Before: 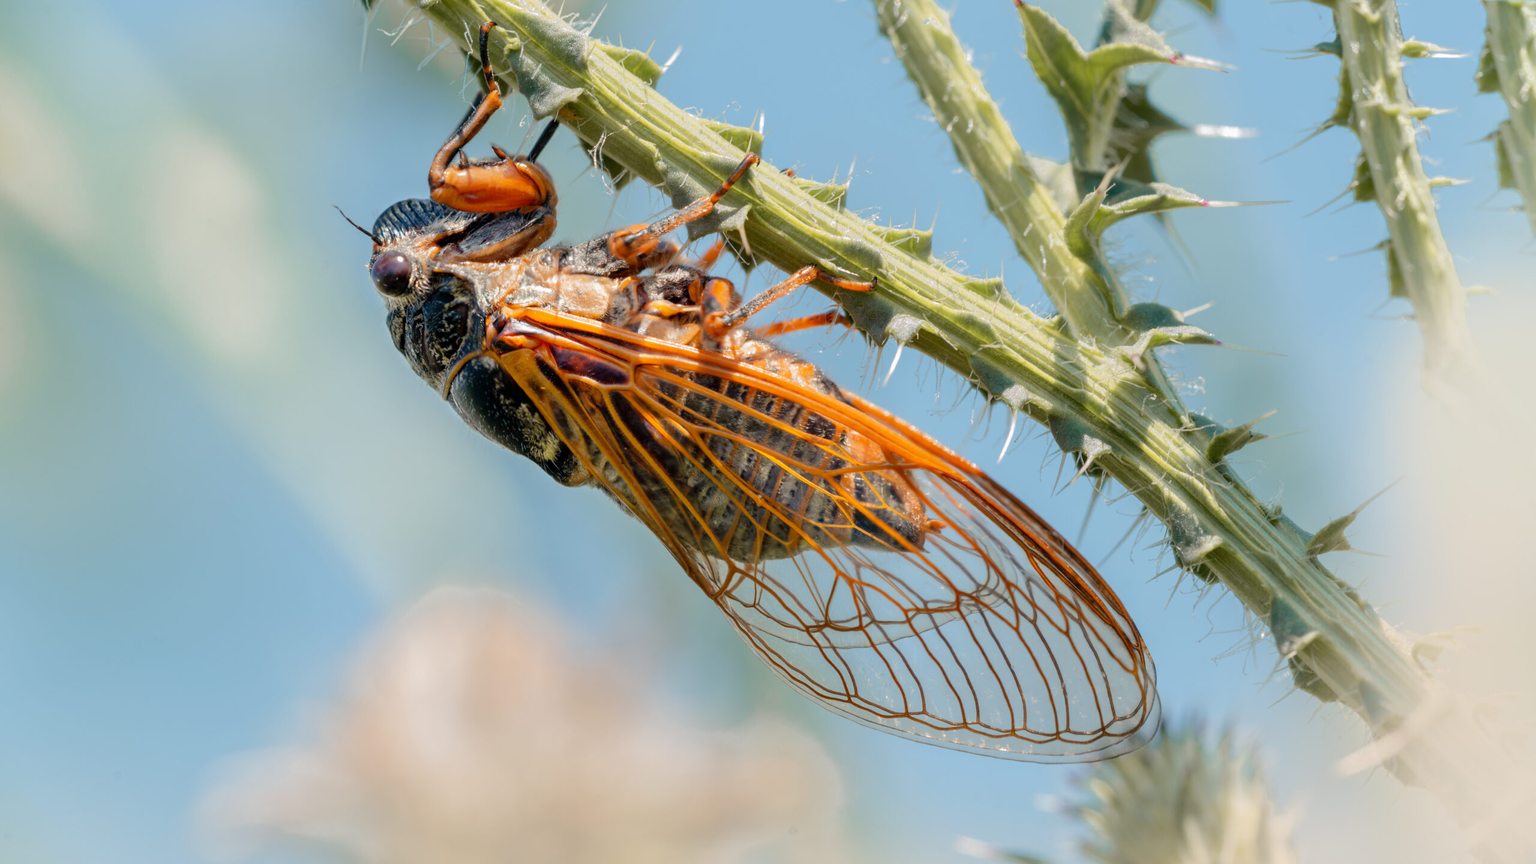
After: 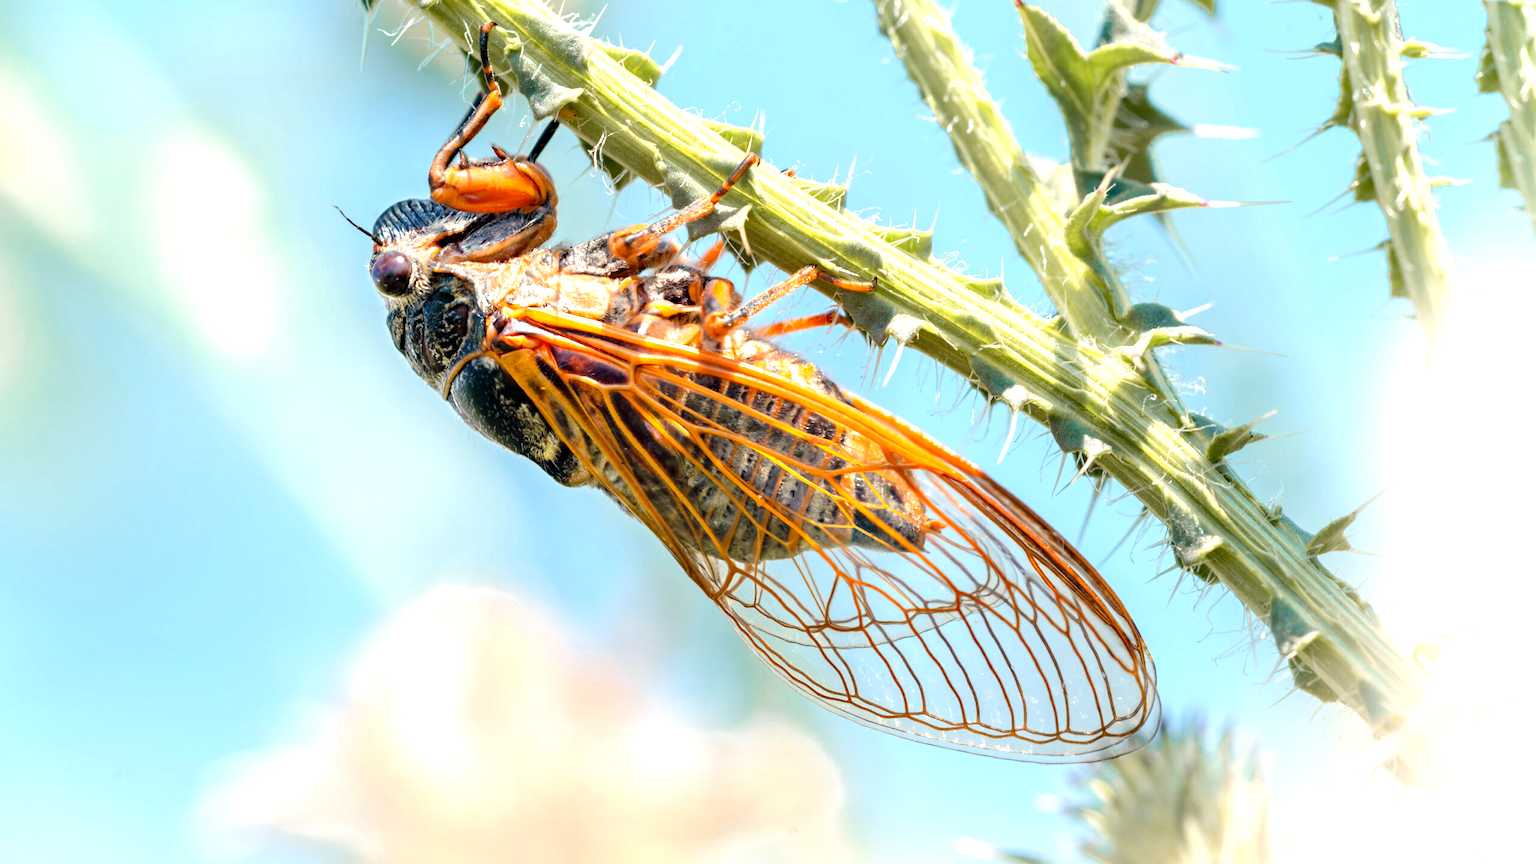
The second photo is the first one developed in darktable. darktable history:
haze removal: compatibility mode true, adaptive false
exposure: exposure 1 EV, compensate highlight preservation false
